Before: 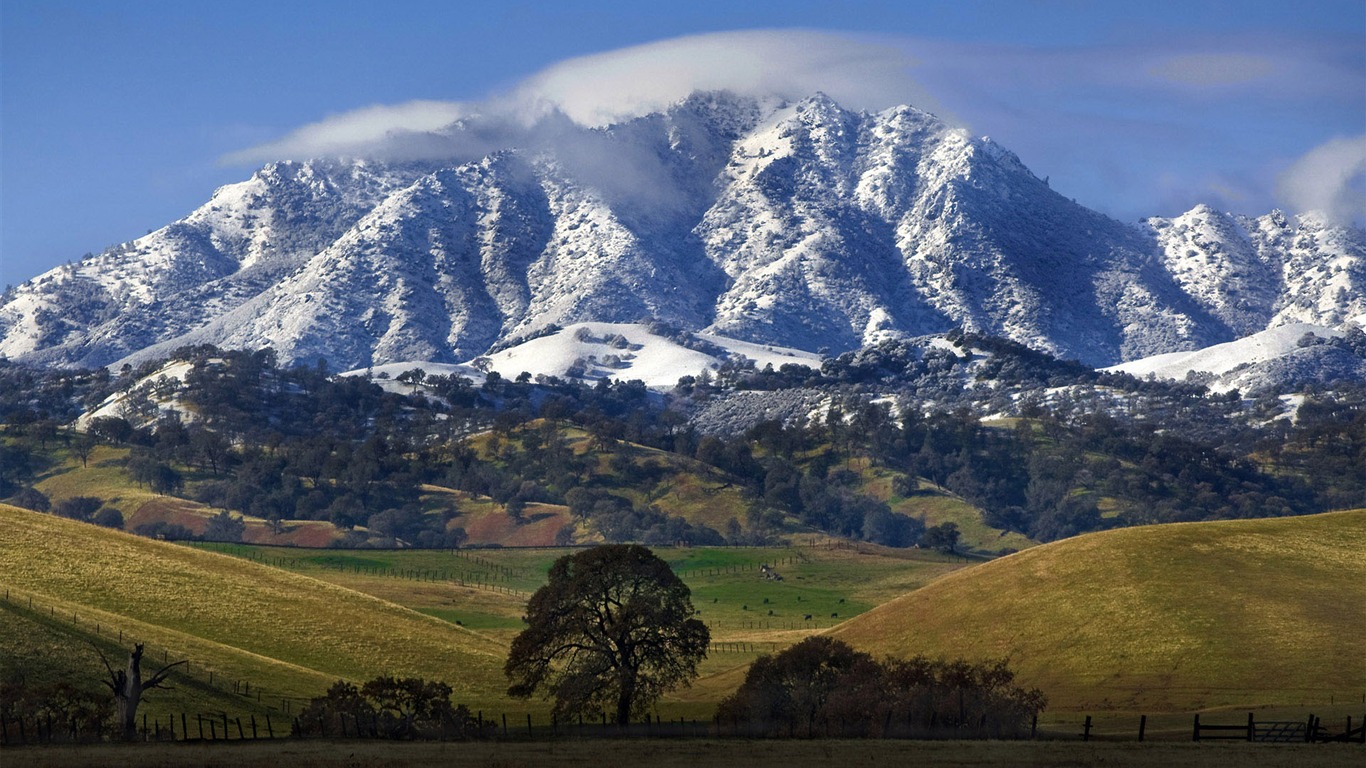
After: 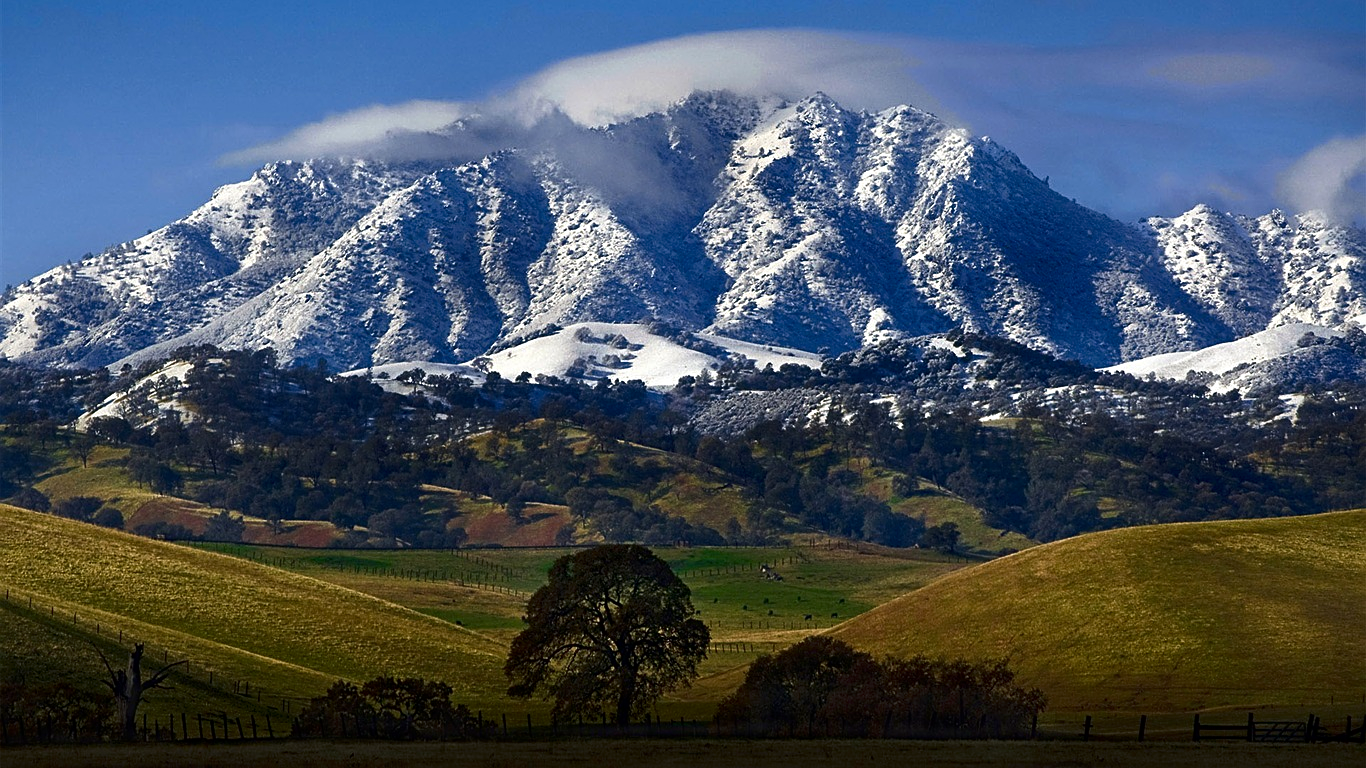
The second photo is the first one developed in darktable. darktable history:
sharpen: on, module defaults
contrast brightness saturation: contrast 0.067, brightness -0.143, saturation 0.11
